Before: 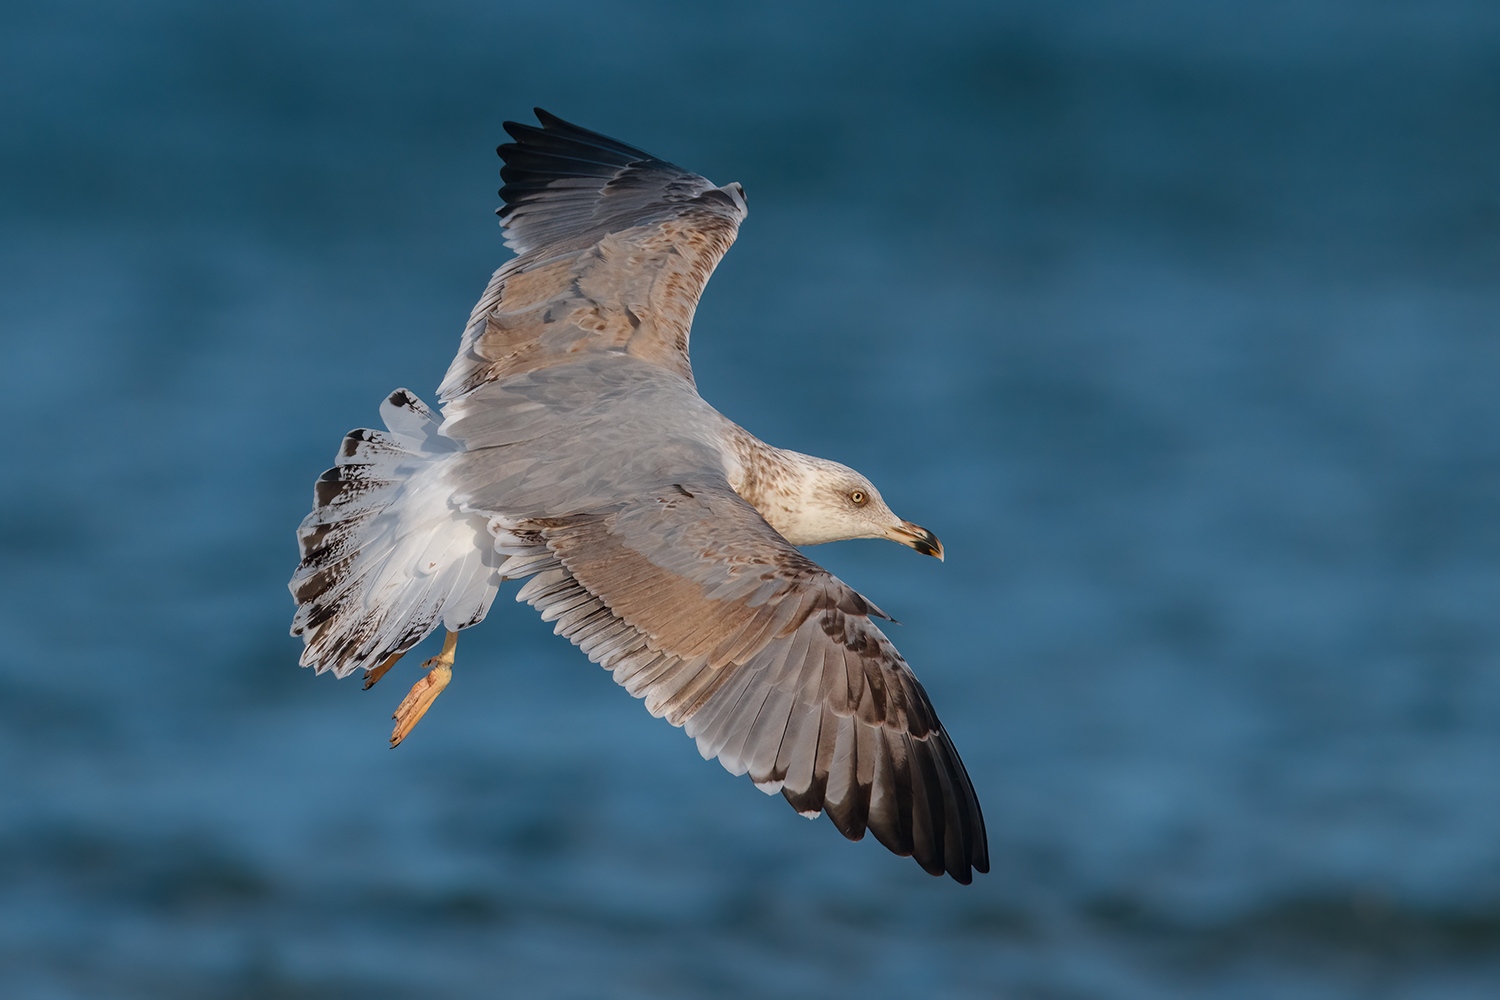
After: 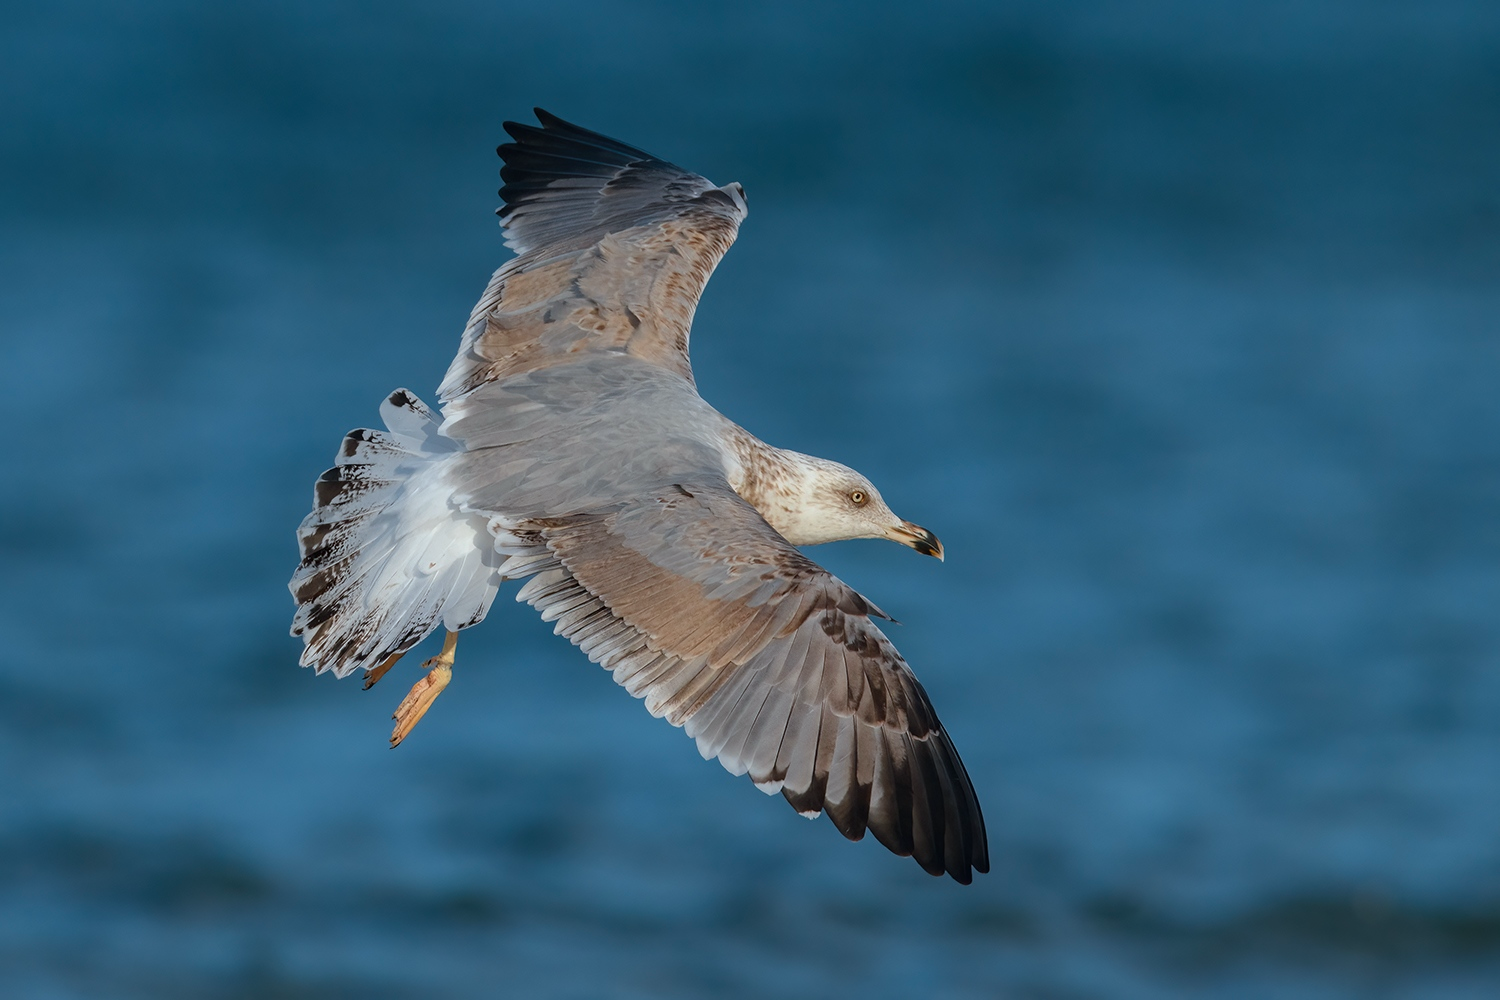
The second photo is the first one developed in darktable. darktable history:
base curve: curves: ch0 [(0, 0) (0.472, 0.455) (1, 1)], preserve colors none
color calibration: illuminant Planckian (black body), adaptation linear Bradford (ICC v4), x 0.361, y 0.366, temperature 4513.27 K
